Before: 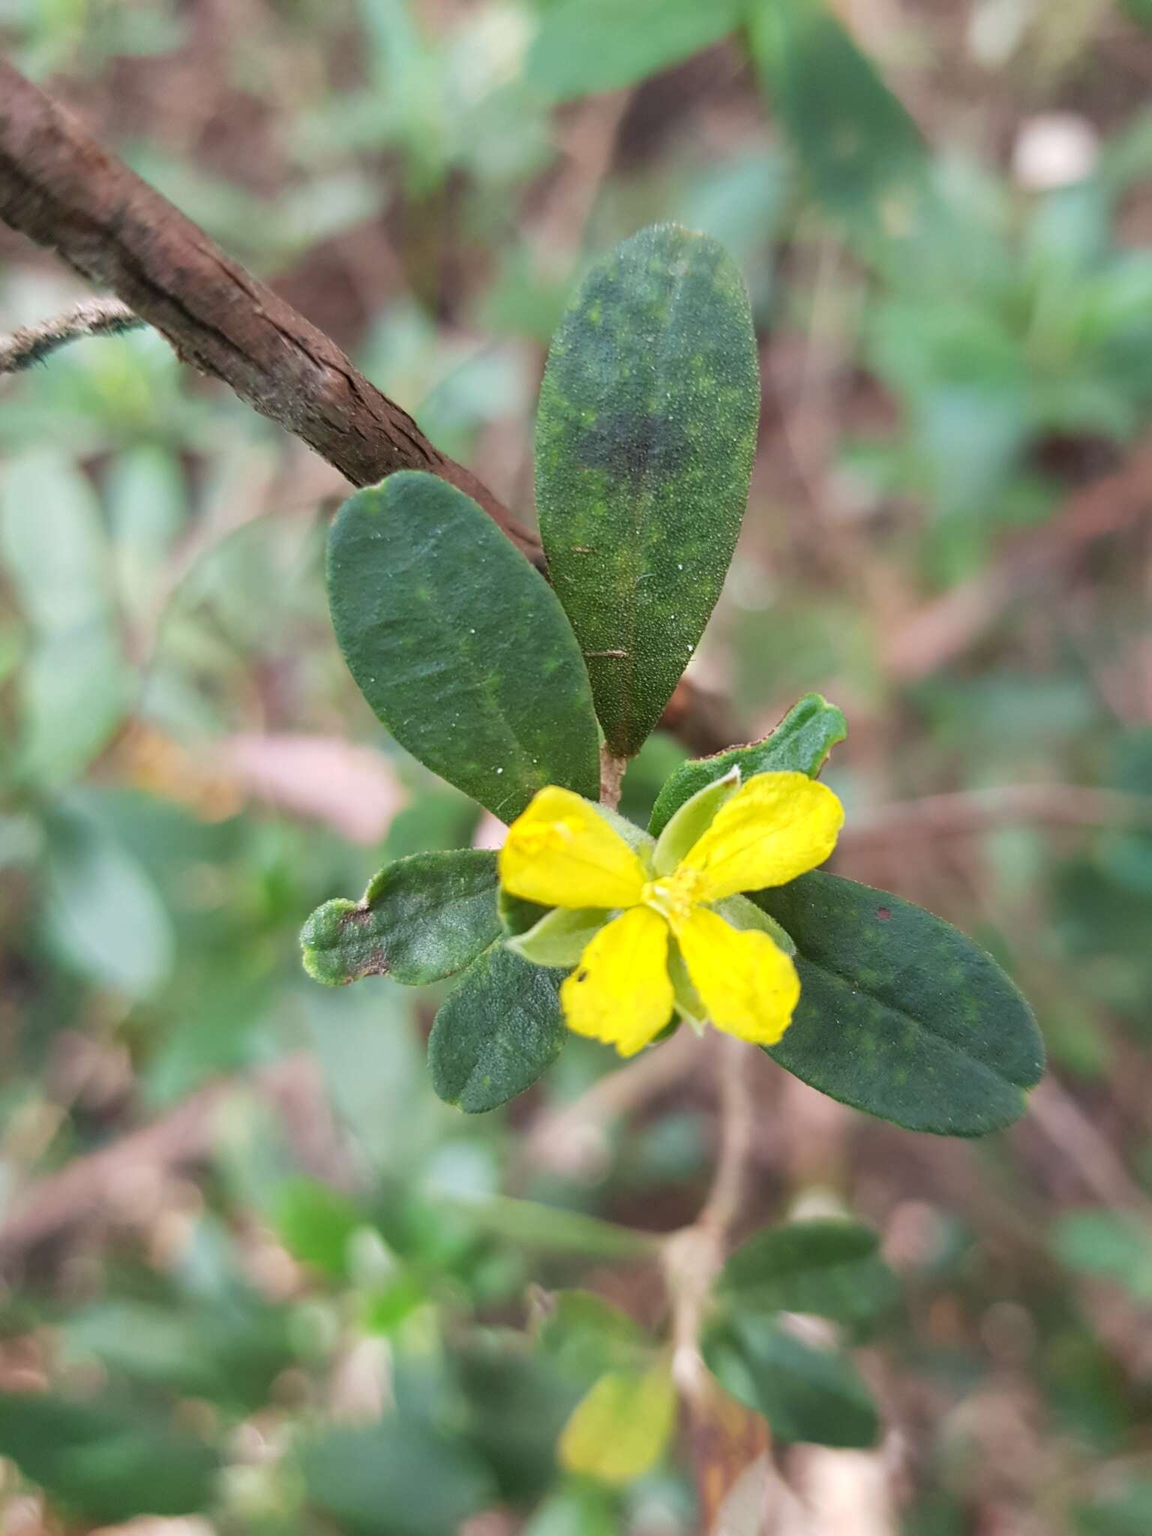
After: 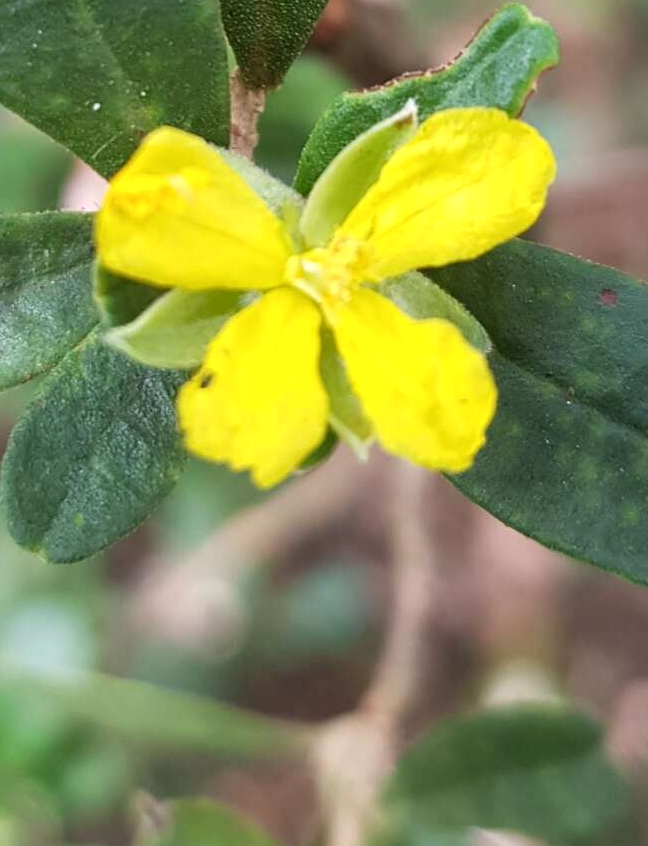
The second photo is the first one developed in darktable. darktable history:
crop: left 37.173%, top 44.995%, right 20.603%, bottom 13.682%
local contrast: highlights 102%, shadows 101%, detail 119%, midtone range 0.2
